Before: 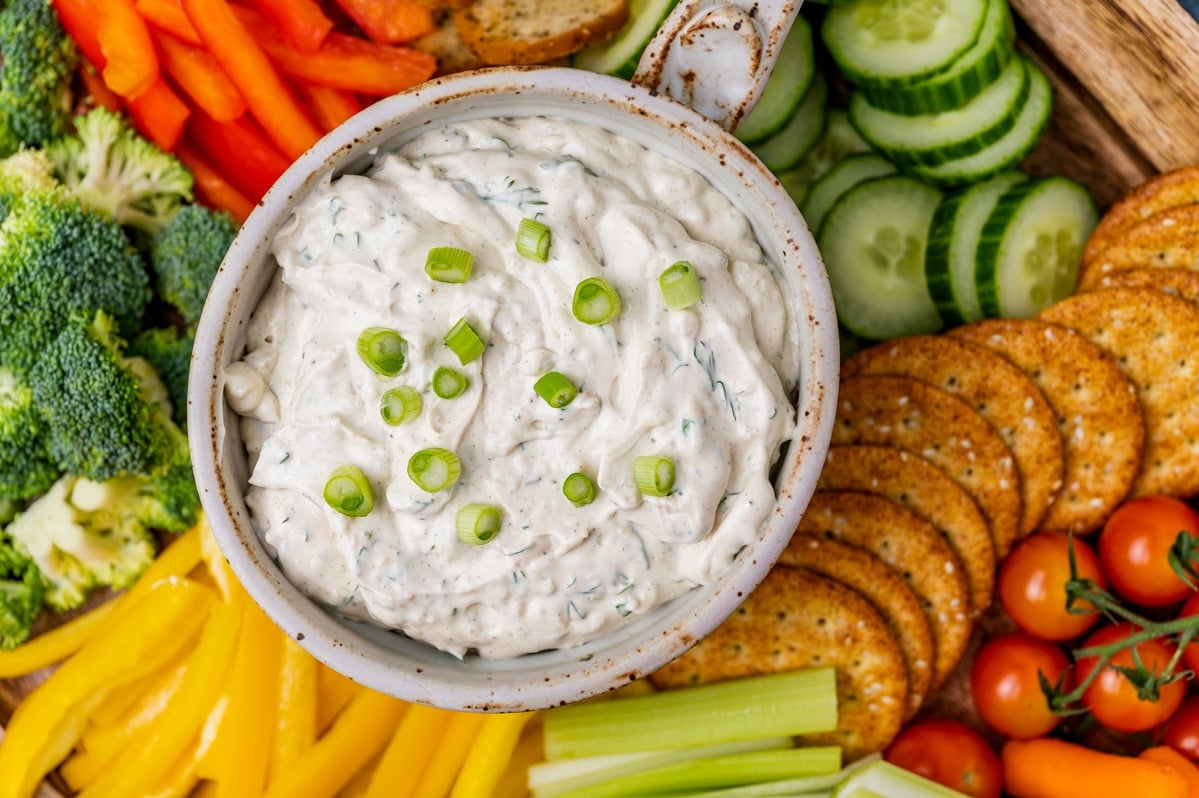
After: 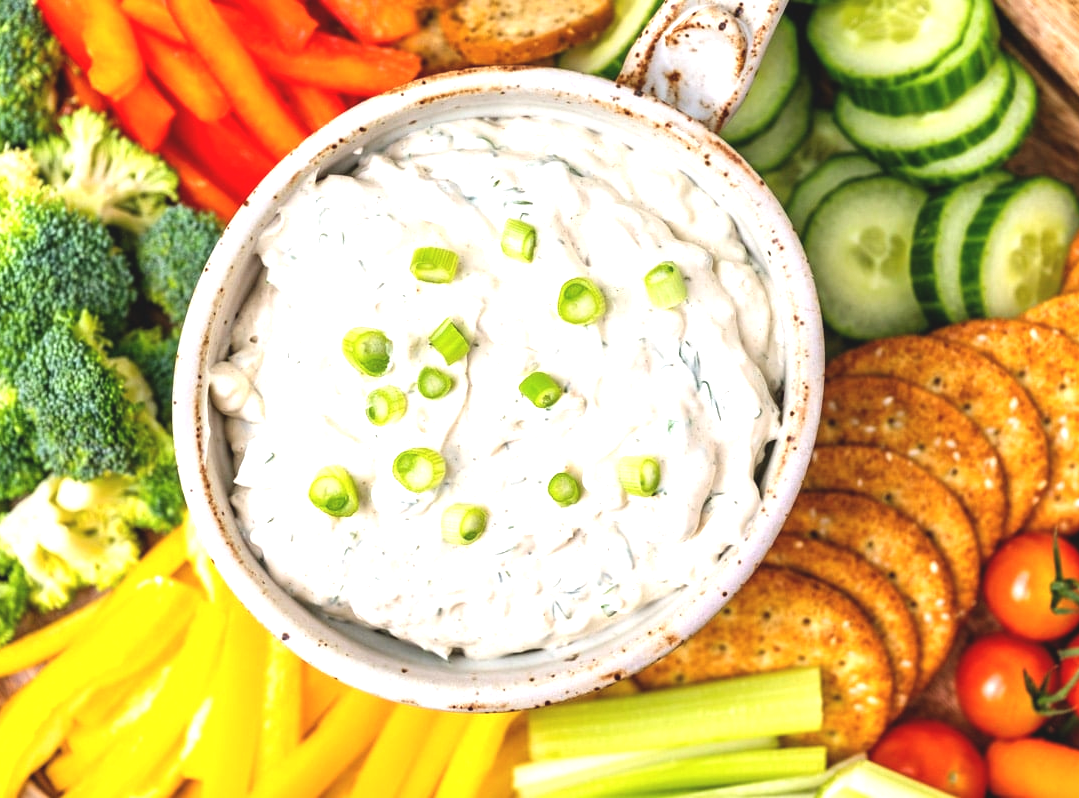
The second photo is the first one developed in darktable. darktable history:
exposure: black level correction -0.005, exposure 1.003 EV, compensate highlight preservation false
crop and rotate: left 1.307%, right 8.646%
